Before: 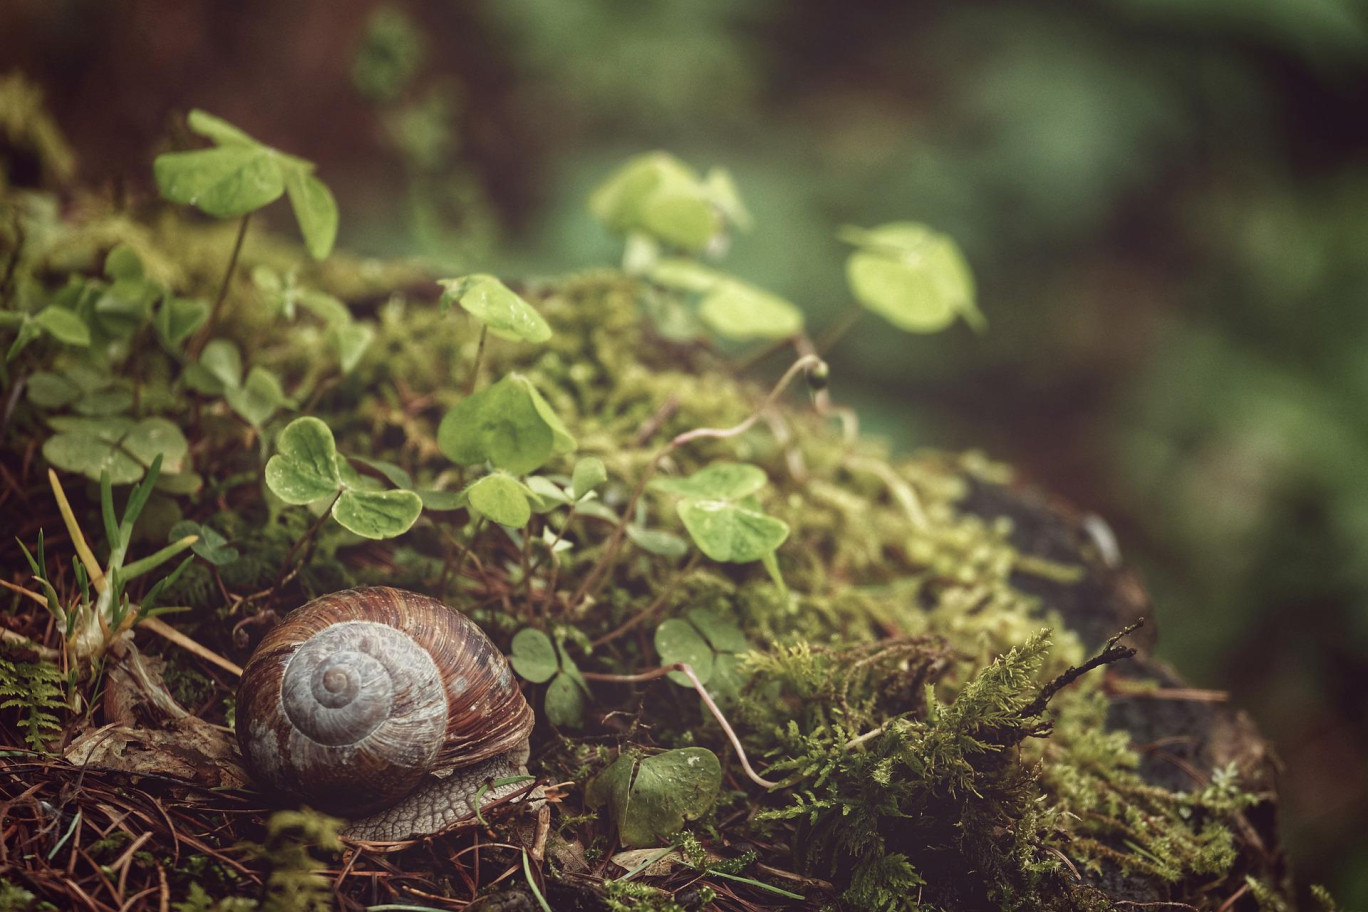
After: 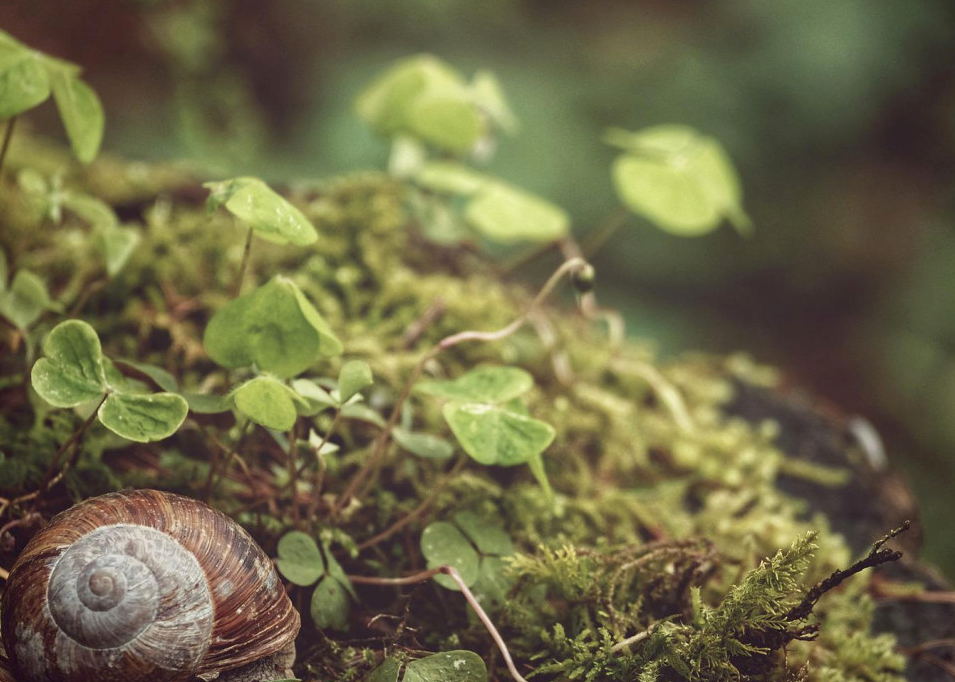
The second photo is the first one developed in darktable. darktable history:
crop and rotate: left 17.151%, top 10.701%, right 13.018%, bottom 14.503%
exposure: black level correction 0.004, exposure 0.015 EV, compensate exposure bias true, compensate highlight preservation false
